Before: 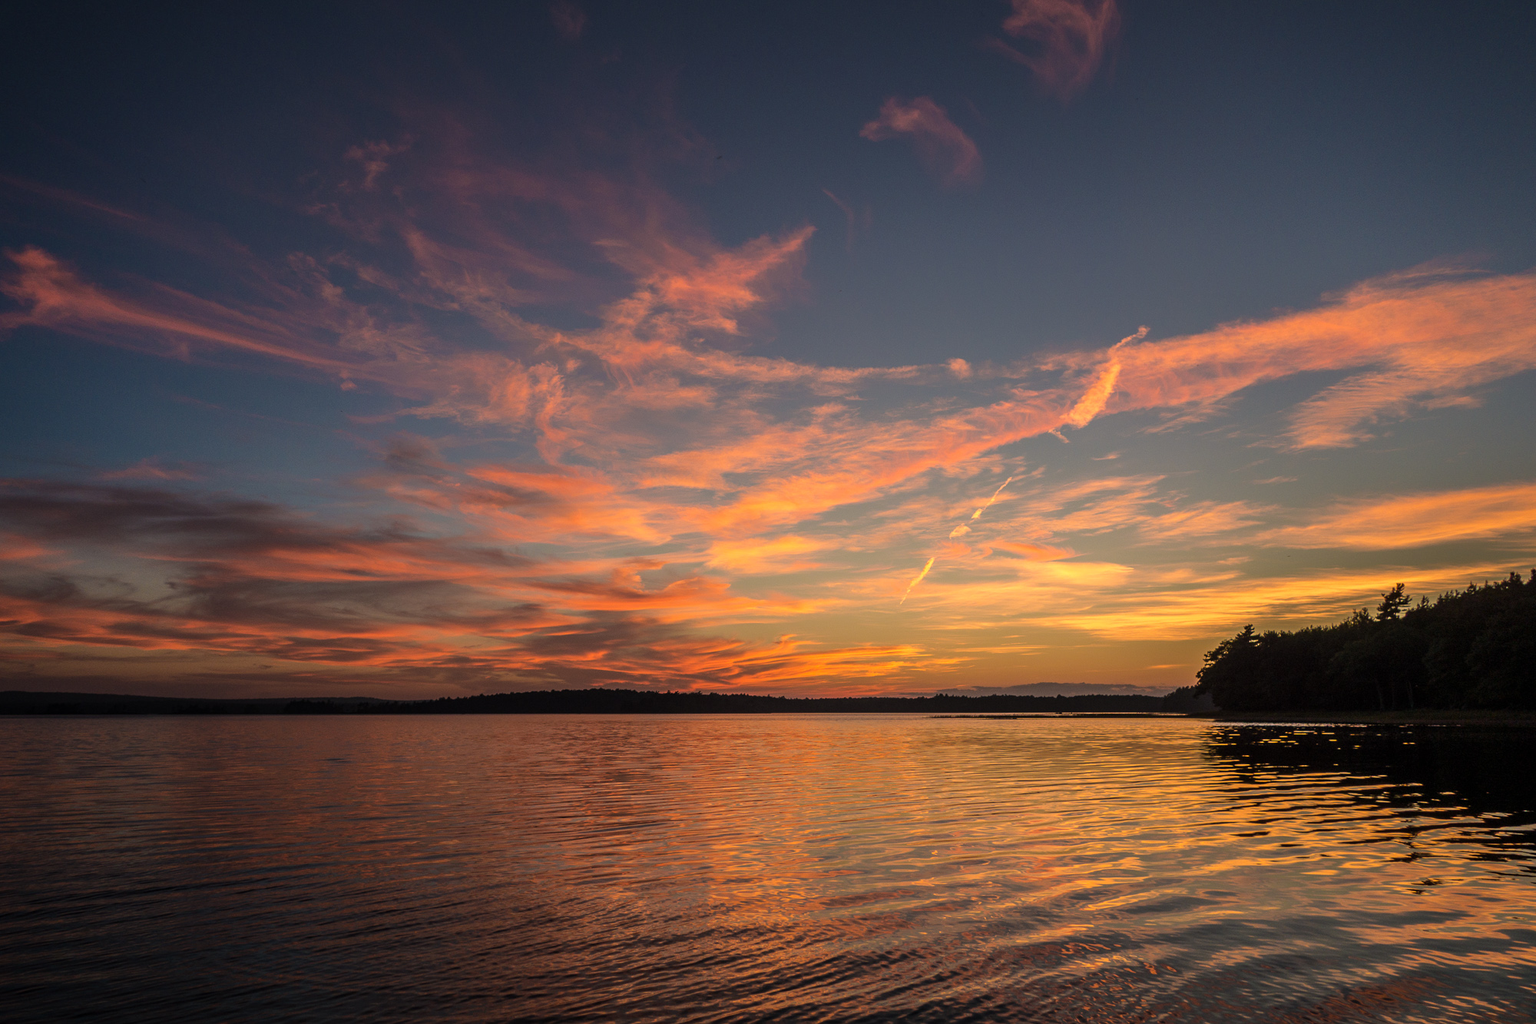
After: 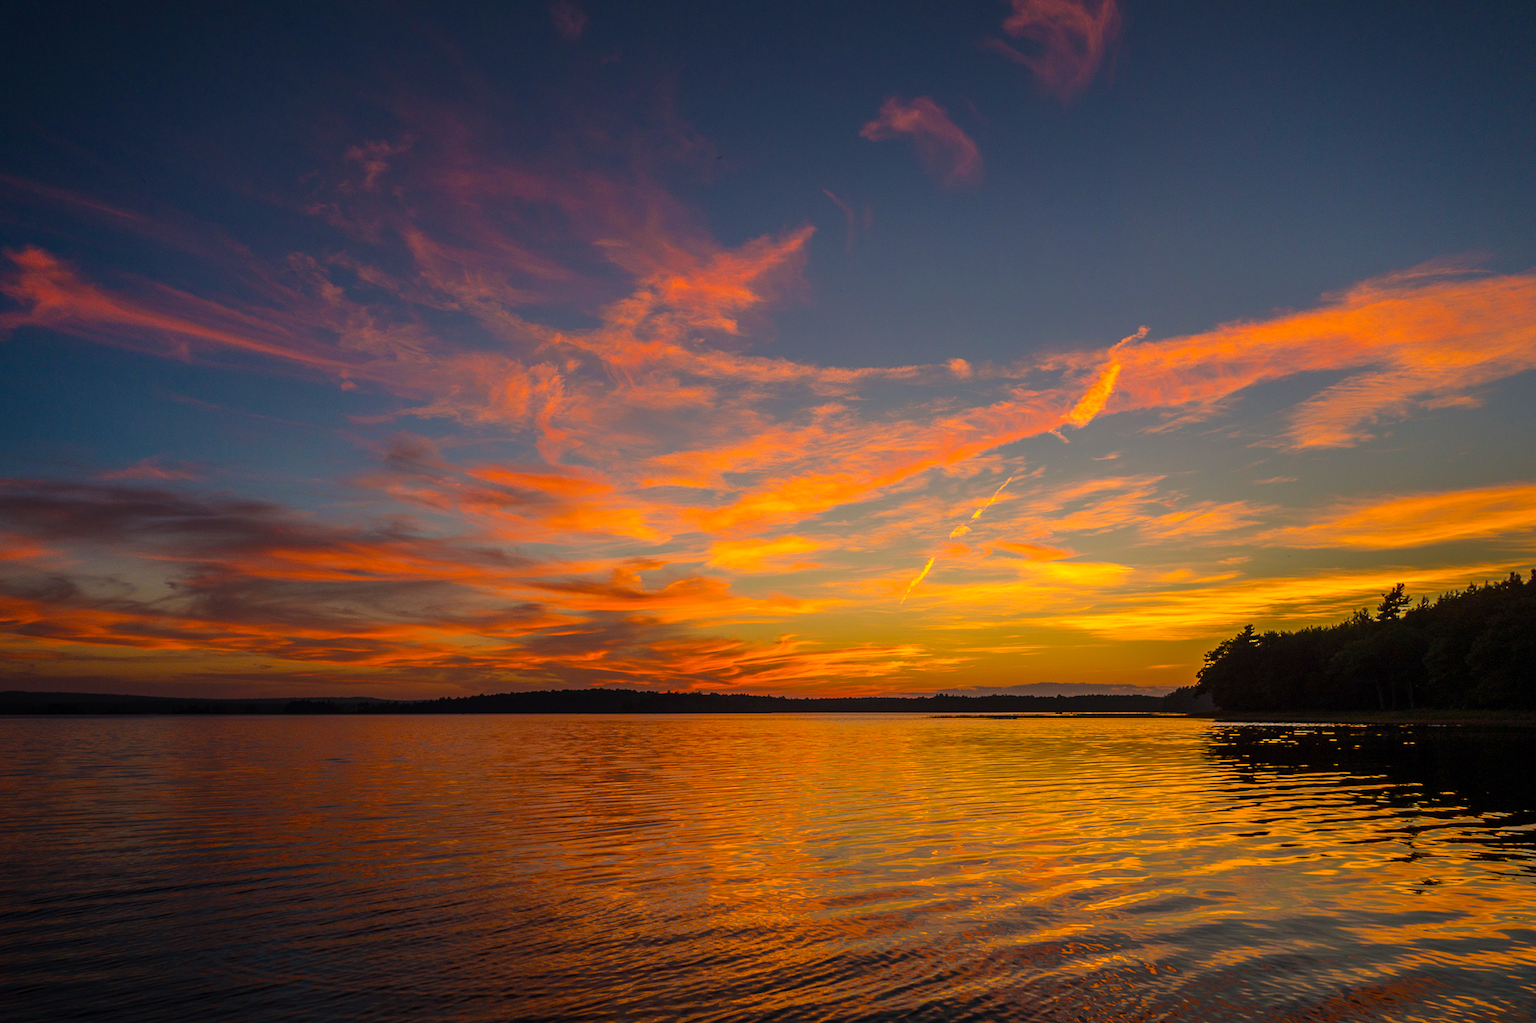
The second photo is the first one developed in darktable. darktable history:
color balance rgb: white fulcrum 0.986 EV, perceptual saturation grading › global saturation 36.173%, perceptual saturation grading › shadows 34.753%
color correction: highlights a* -0.124, highlights b* 0.089
